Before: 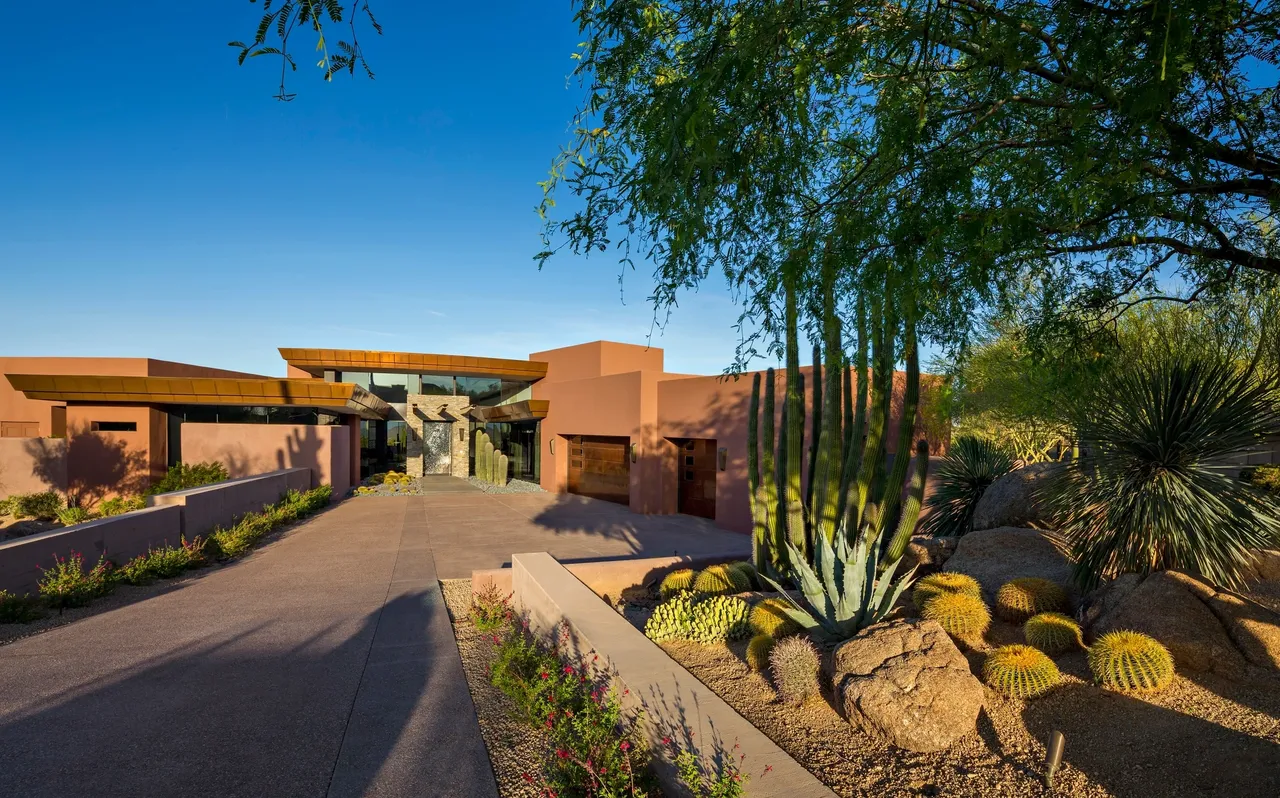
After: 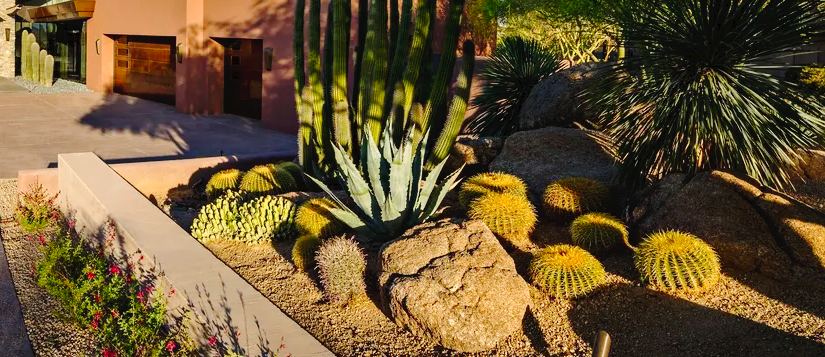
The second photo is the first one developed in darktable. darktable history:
tone curve: curves: ch0 [(0, 0) (0.003, 0.03) (0.011, 0.032) (0.025, 0.035) (0.044, 0.038) (0.069, 0.041) (0.1, 0.058) (0.136, 0.091) (0.177, 0.133) (0.224, 0.181) (0.277, 0.268) (0.335, 0.363) (0.399, 0.461) (0.468, 0.554) (0.543, 0.633) (0.623, 0.709) (0.709, 0.784) (0.801, 0.869) (0.898, 0.938) (1, 1)], preserve colors none
crop and rotate: left 35.509%, top 50.238%, bottom 4.934%
